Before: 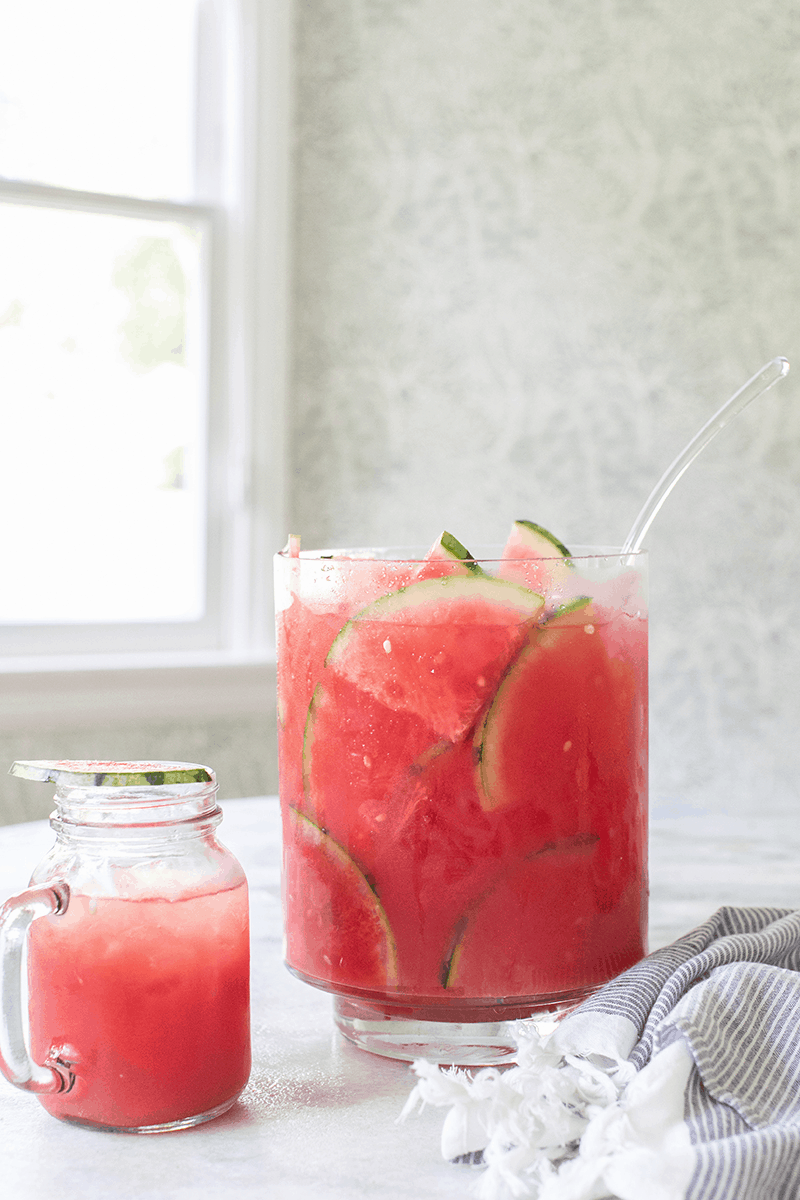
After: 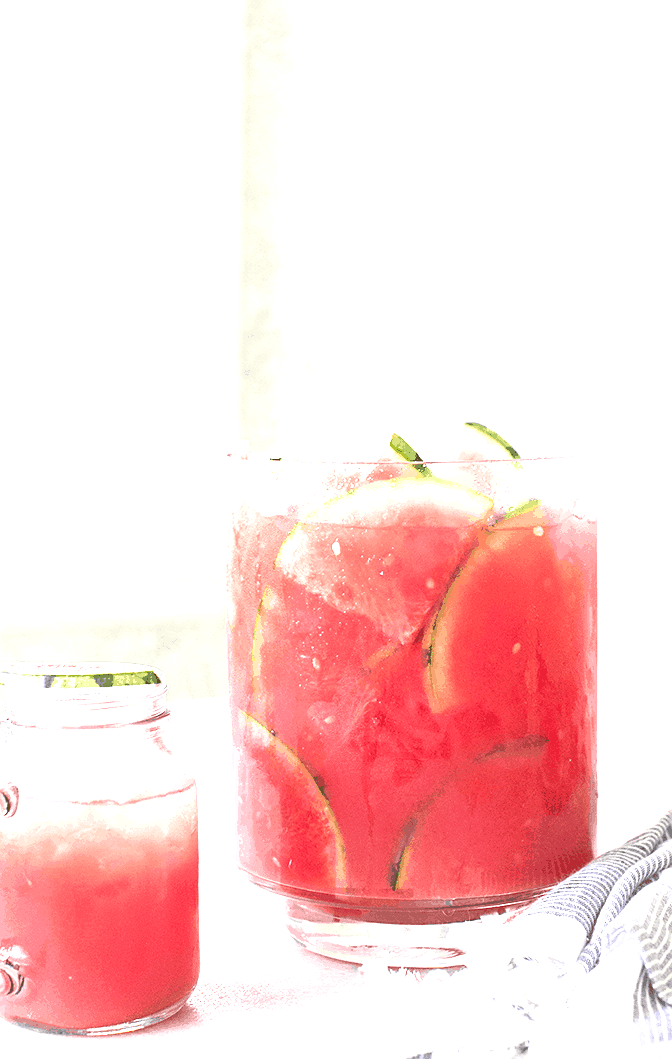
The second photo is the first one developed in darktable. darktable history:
sharpen: amount 0.2
exposure: black level correction 0, exposure 1.1 EV, compensate exposure bias true, compensate highlight preservation false
crop: left 6.446%, top 8.188%, right 9.538%, bottom 3.548%
